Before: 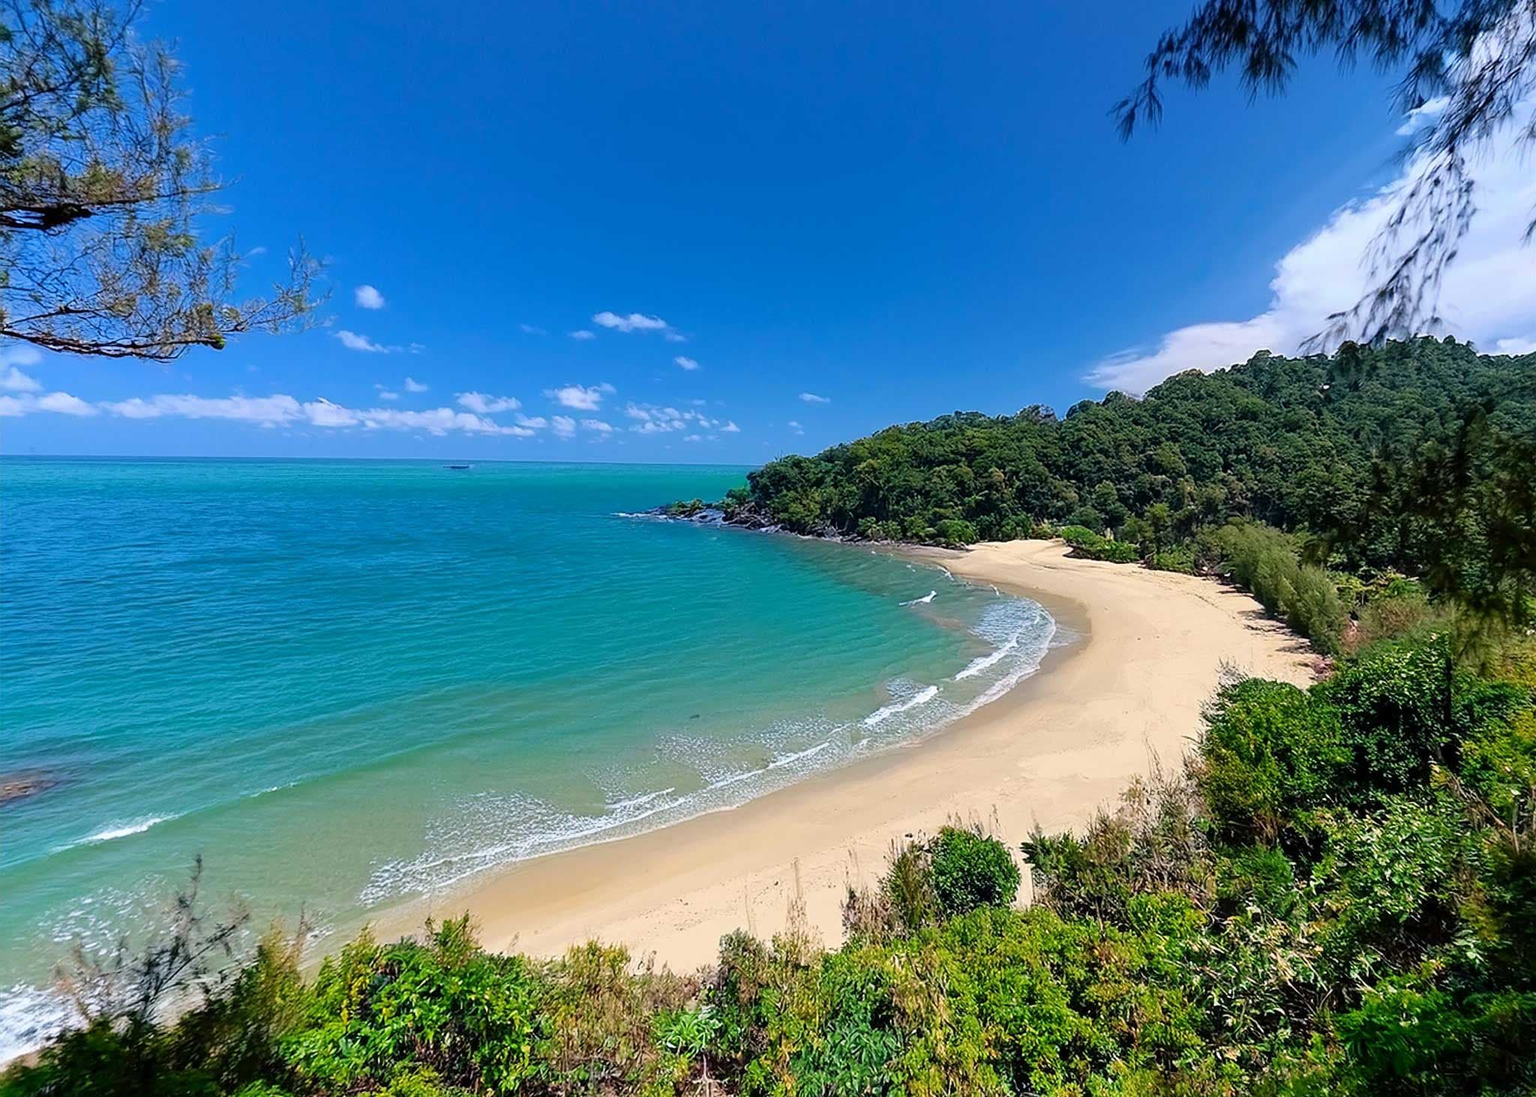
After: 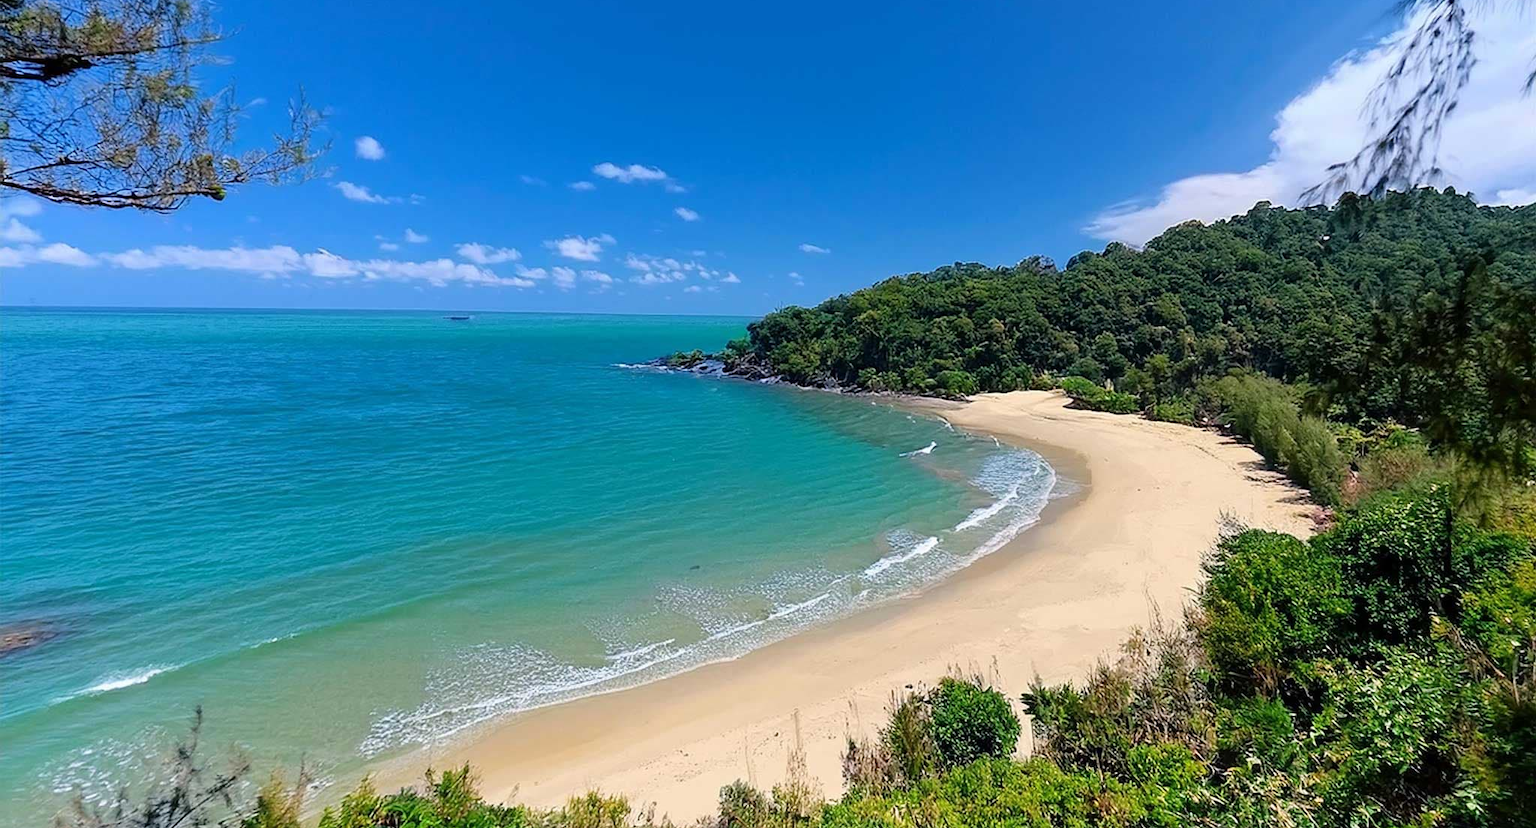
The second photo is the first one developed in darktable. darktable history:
crop: top 13.621%, bottom 10.864%
